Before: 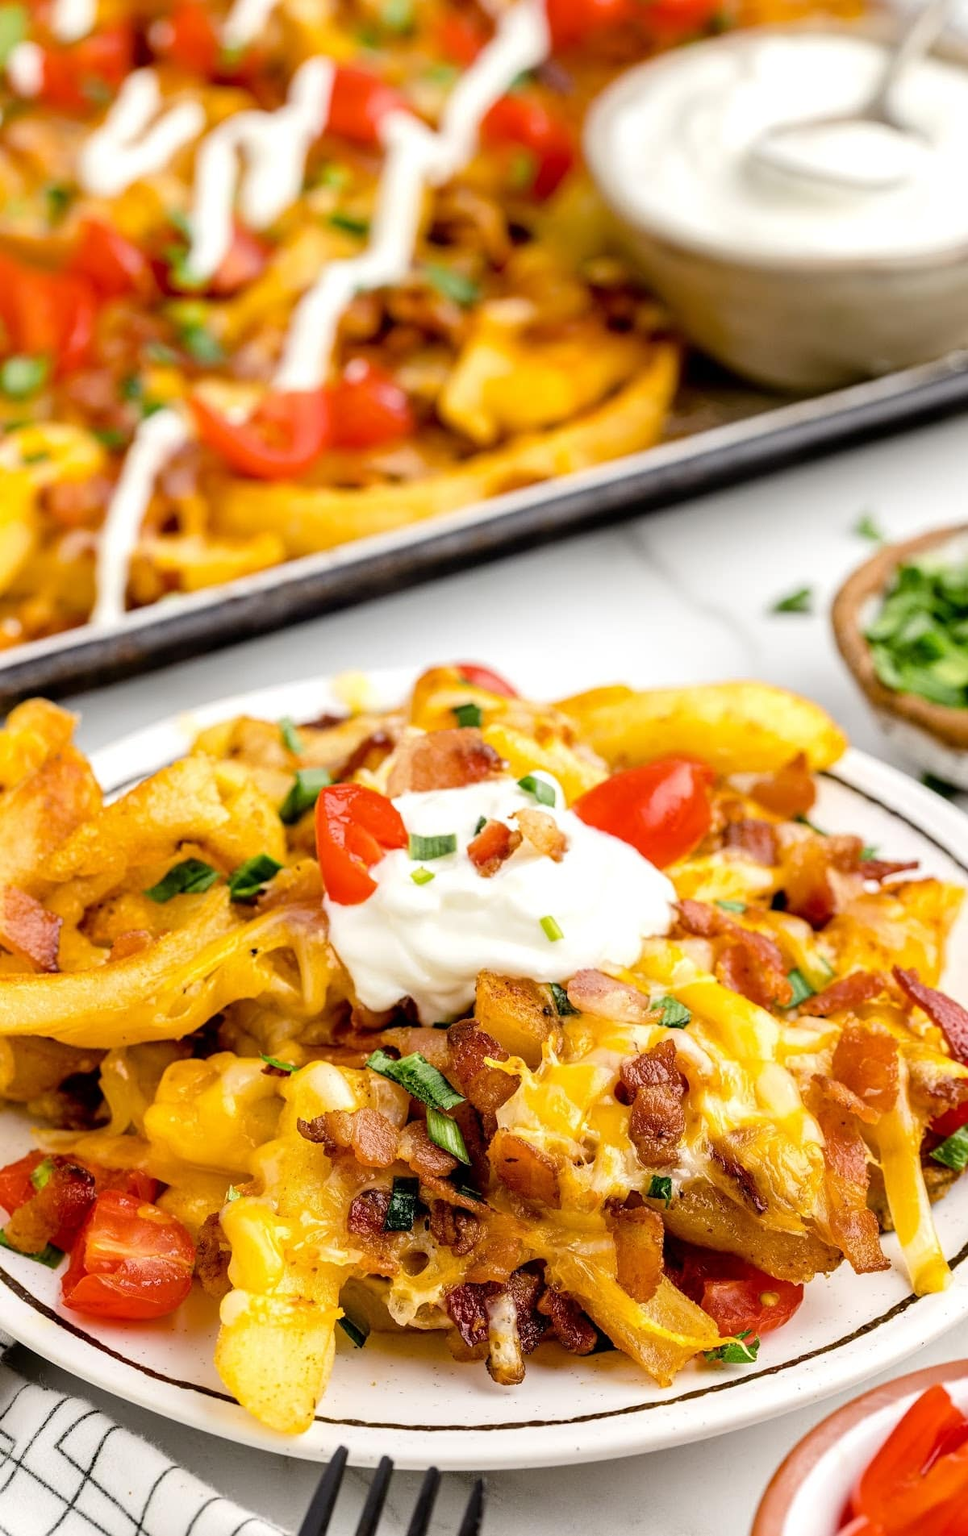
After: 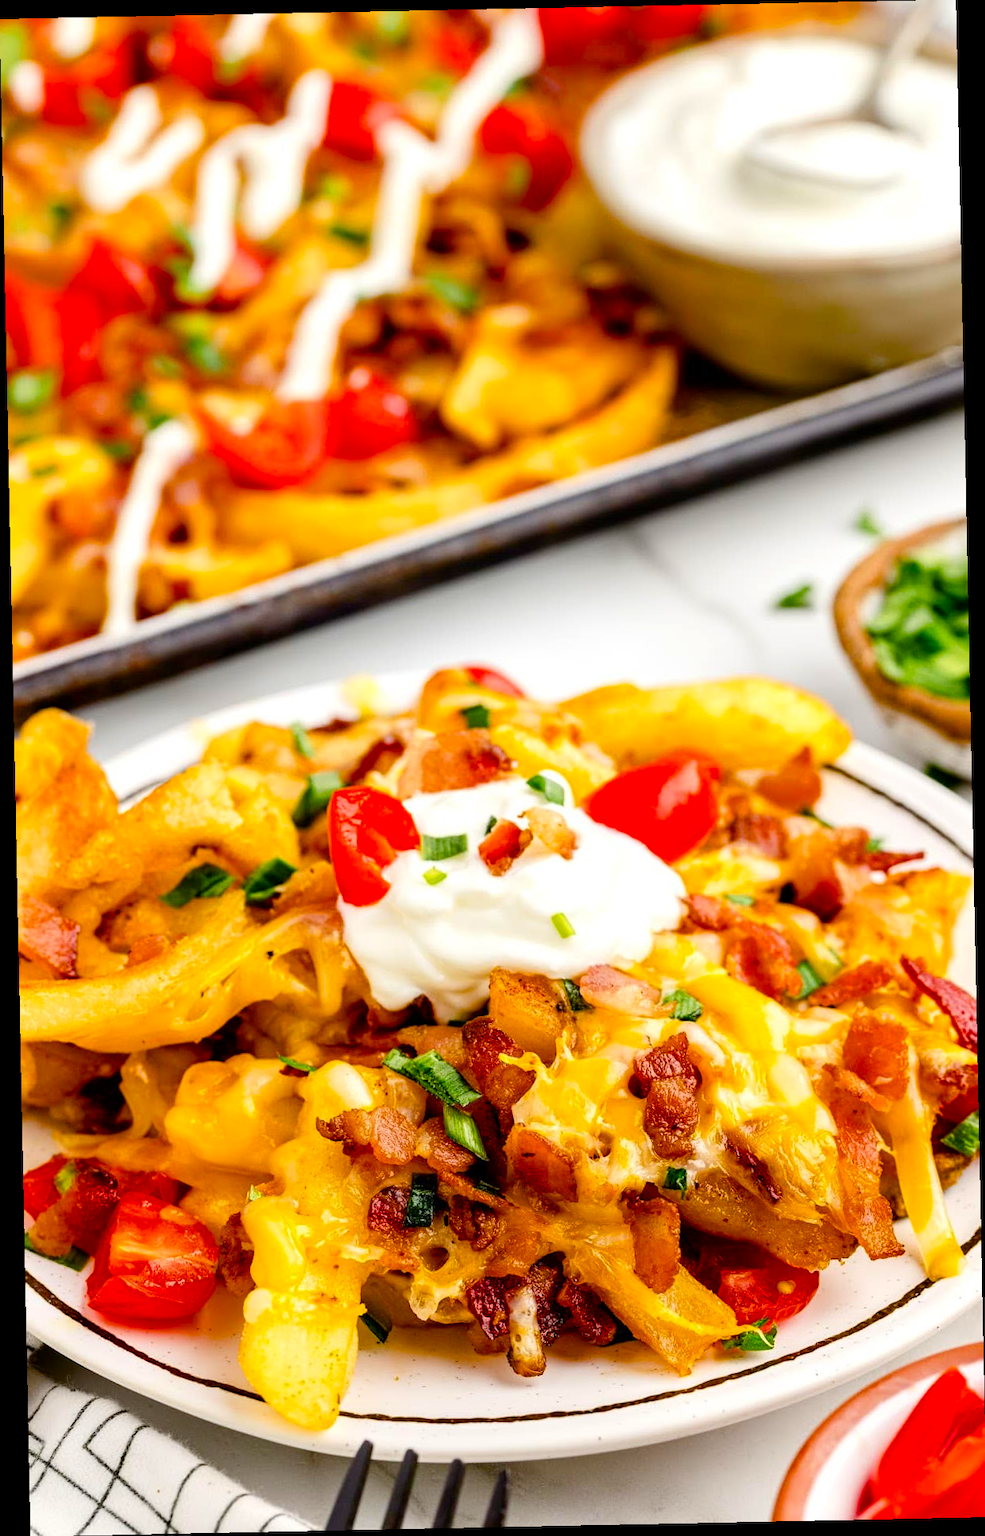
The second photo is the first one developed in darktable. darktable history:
rotate and perspective: rotation -1.17°, automatic cropping off
contrast brightness saturation: contrast 0.09, saturation 0.28
color balance rgb: perceptual saturation grading › global saturation 20%, perceptual saturation grading › highlights -25%, perceptual saturation grading › shadows 50%
